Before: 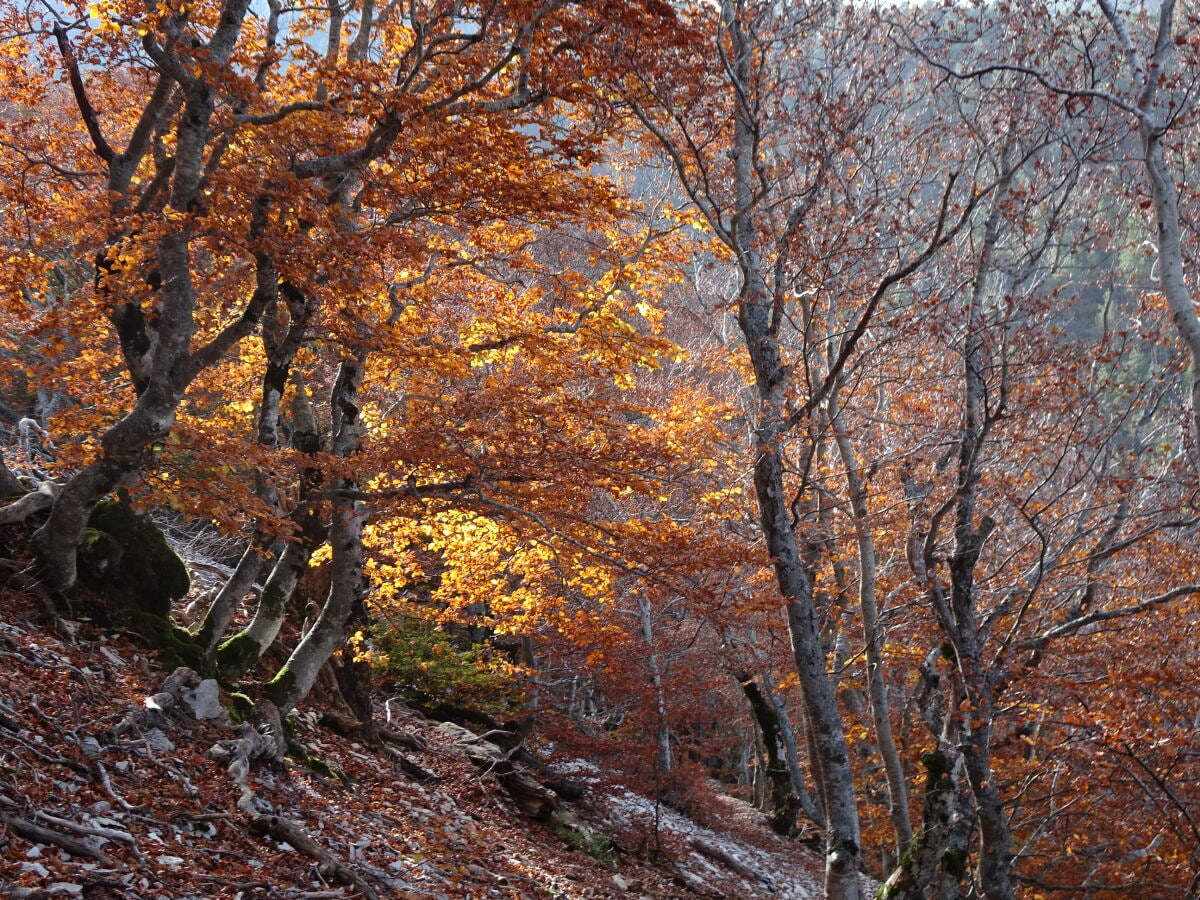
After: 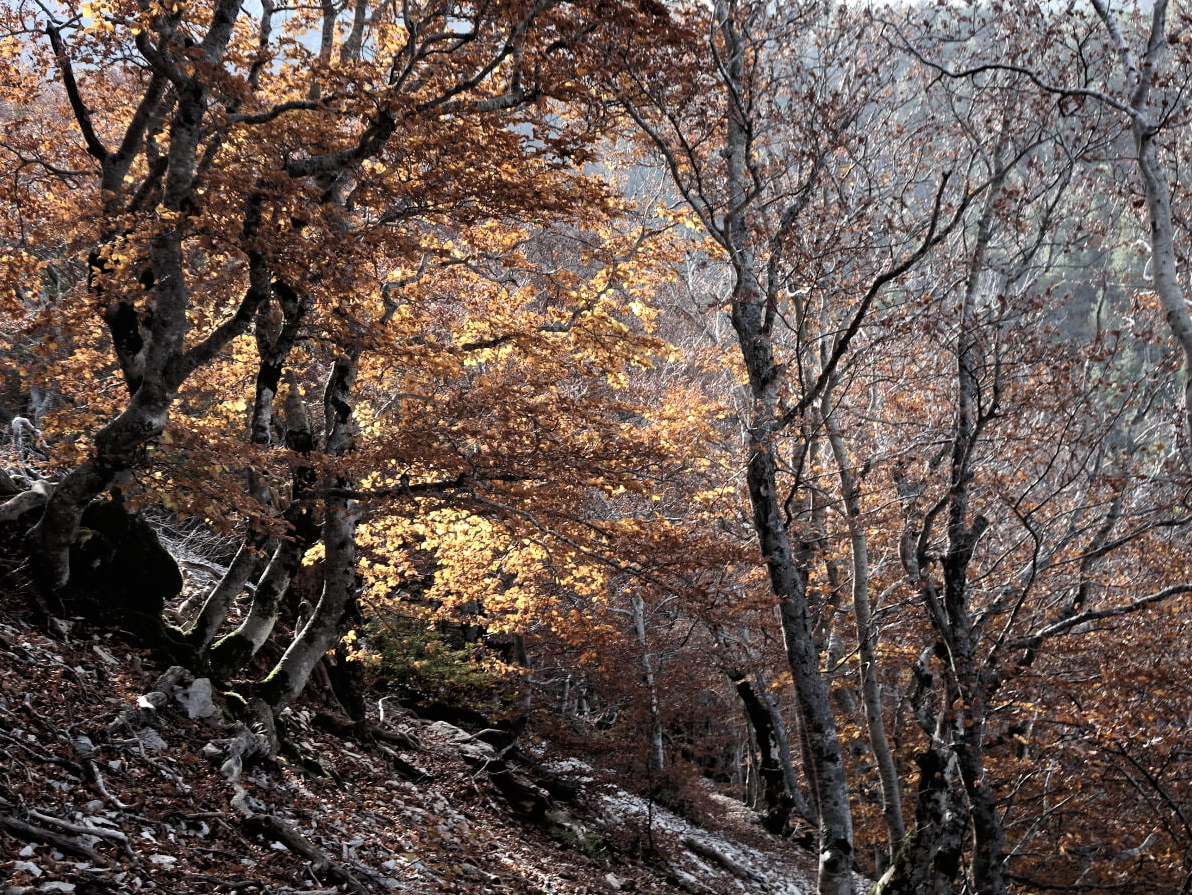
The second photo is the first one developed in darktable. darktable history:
contrast brightness saturation: contrast 0.1, saturation -0.36
crop and rotate: left 0.614%, top 0.179%, bottom 0.309%
tone curve: curves: ch0 [(0, 0) (0.118, 0.034) (0.182, 0.124) (0.265, 0.214) (0.504, 0.508) (0.783, 0.825) (1, 1)], color space Lab, linked channels, preserve colors none
levels: levels [0, 0.492, 0.984]
